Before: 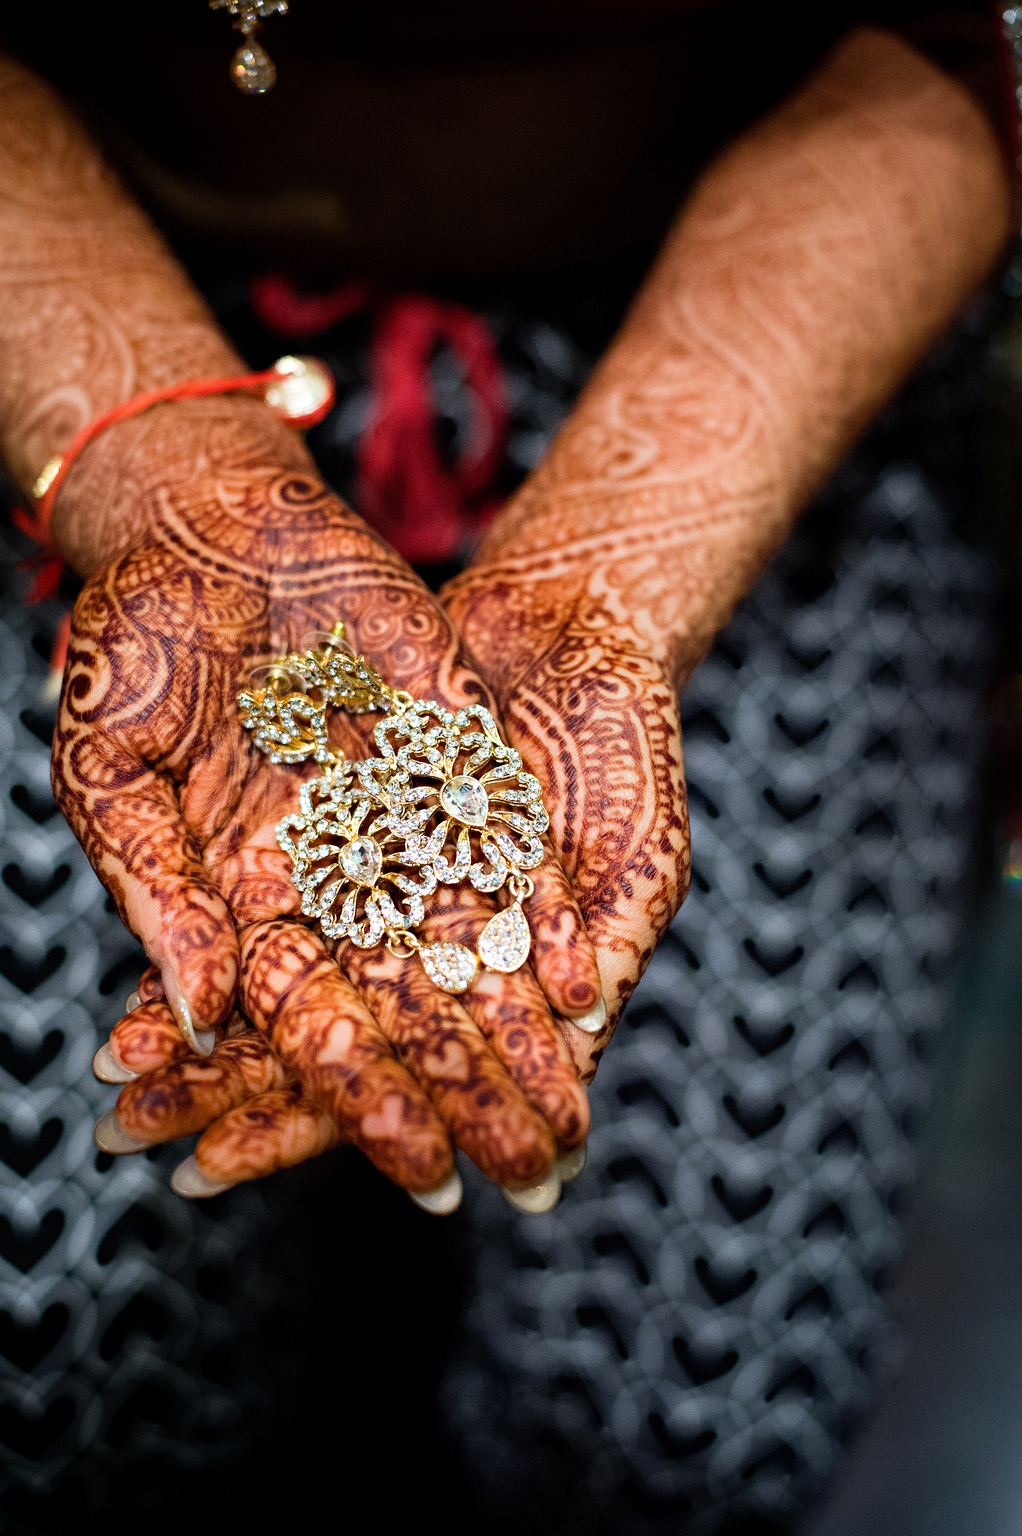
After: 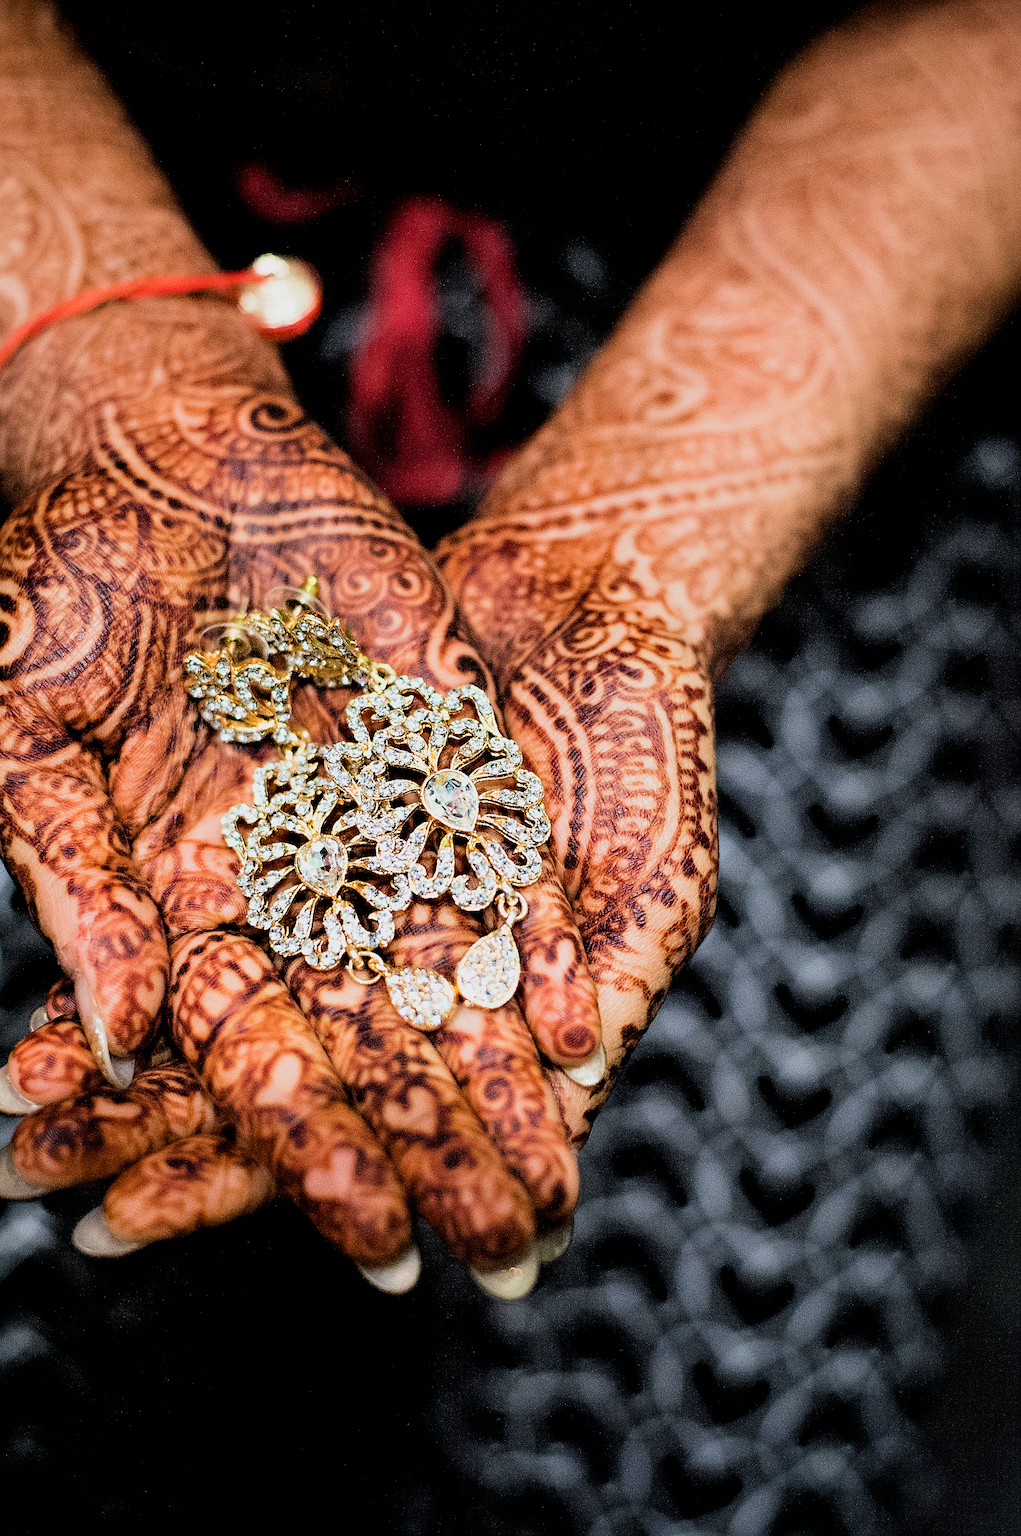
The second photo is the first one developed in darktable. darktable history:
crop and rotate: angle -3.27°, left 5.211%, top 5.211%, right 4.607%, bottom 4.607%
sharpen: on, module defaults
filmic rgb: black relative exposure -5 EV, hardness 2.88, contrast 1.5
